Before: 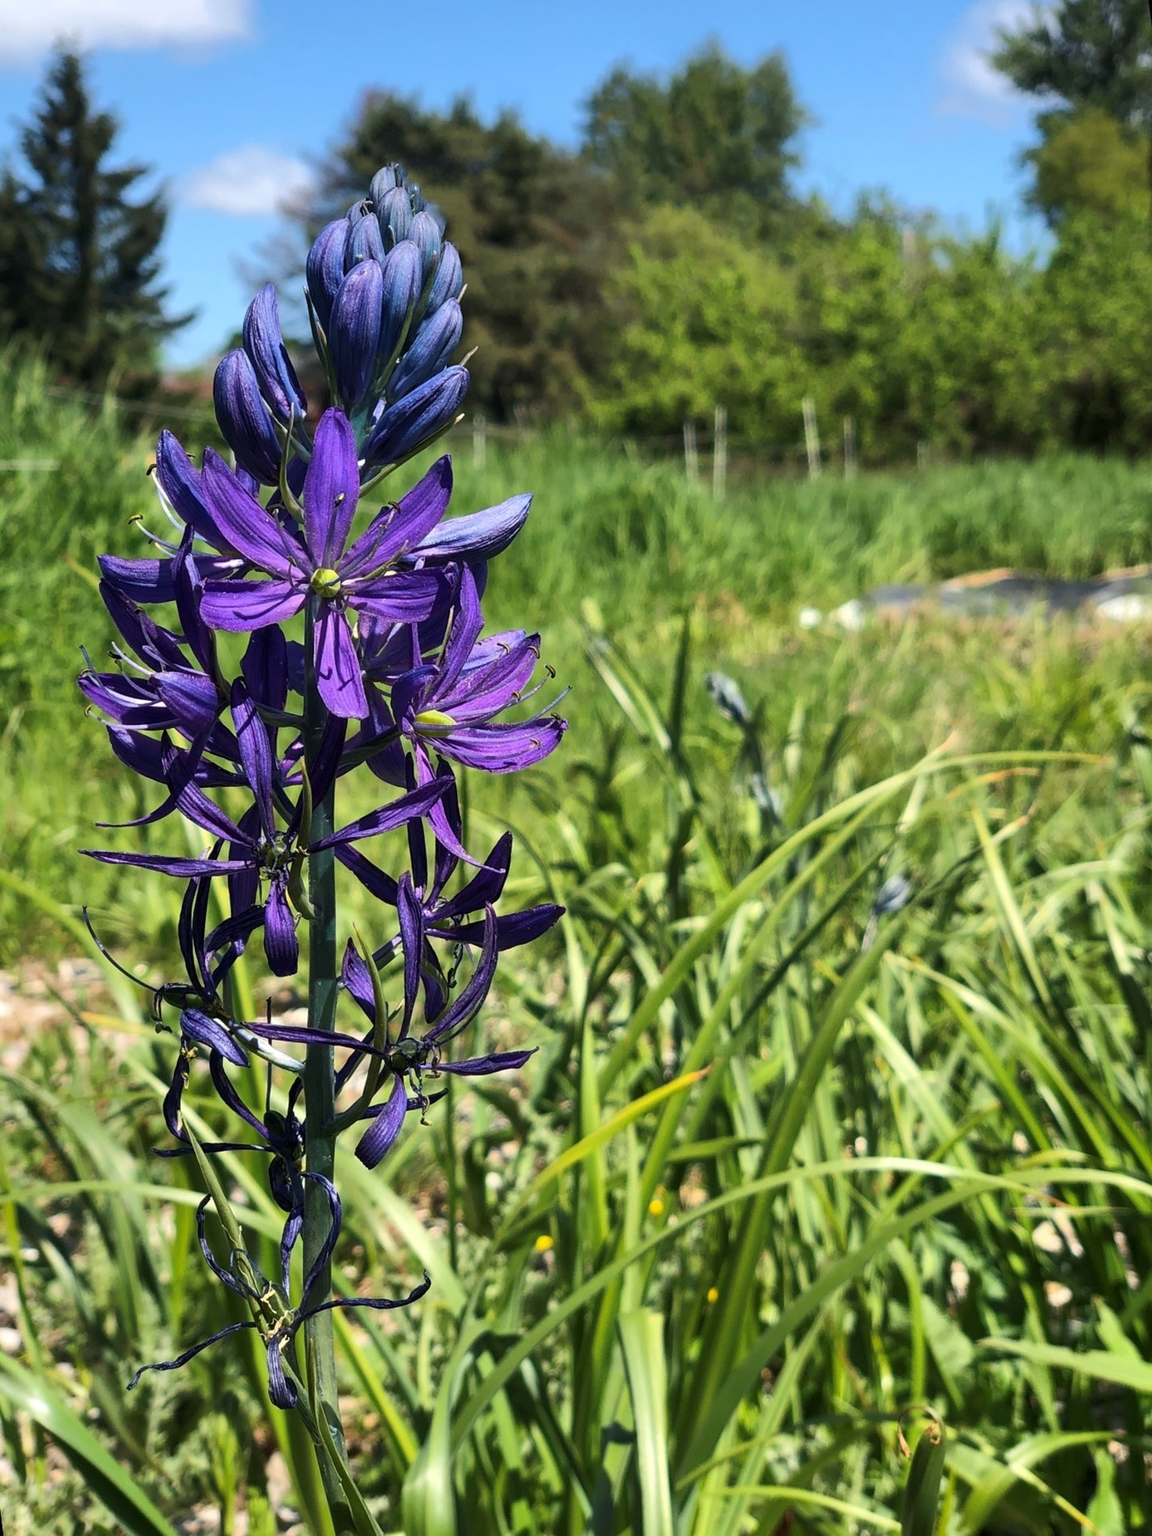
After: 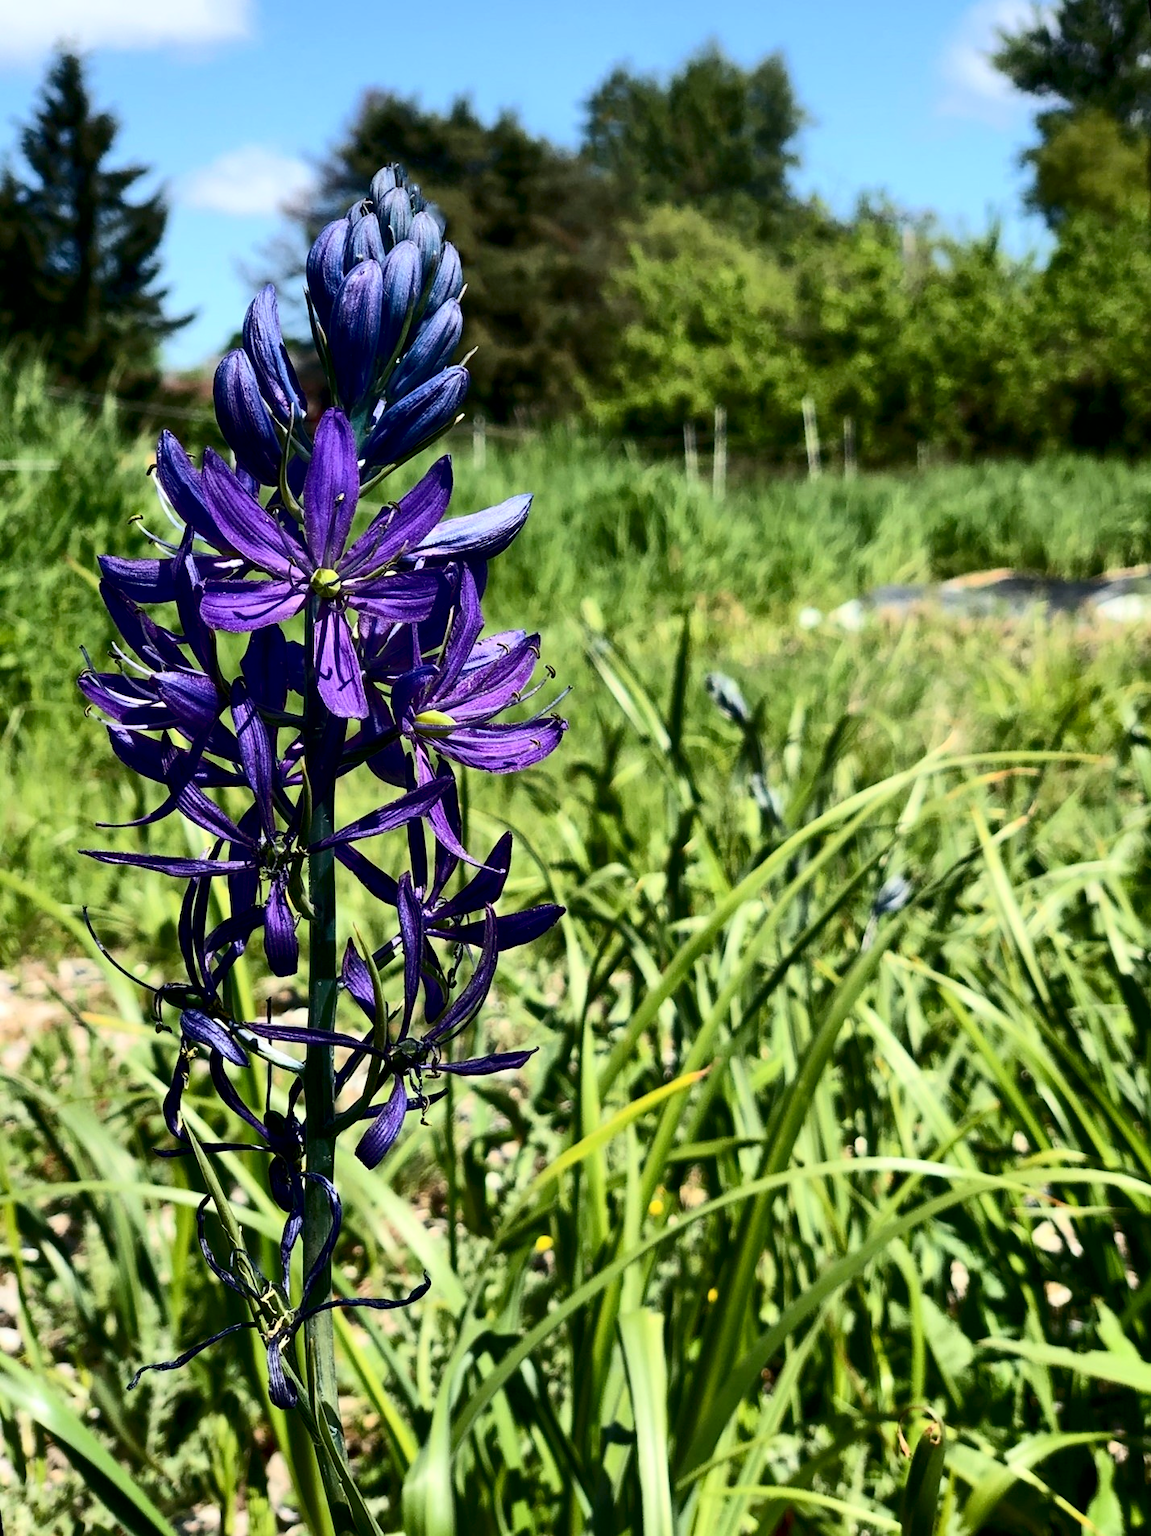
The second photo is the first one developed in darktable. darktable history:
exposure: black level correction 0.009, exposure 0.014 EV, compensate highlight preservation false
white balance: red 0.978, blue 0.999
contrast brightness saturation: contrast 0.28
